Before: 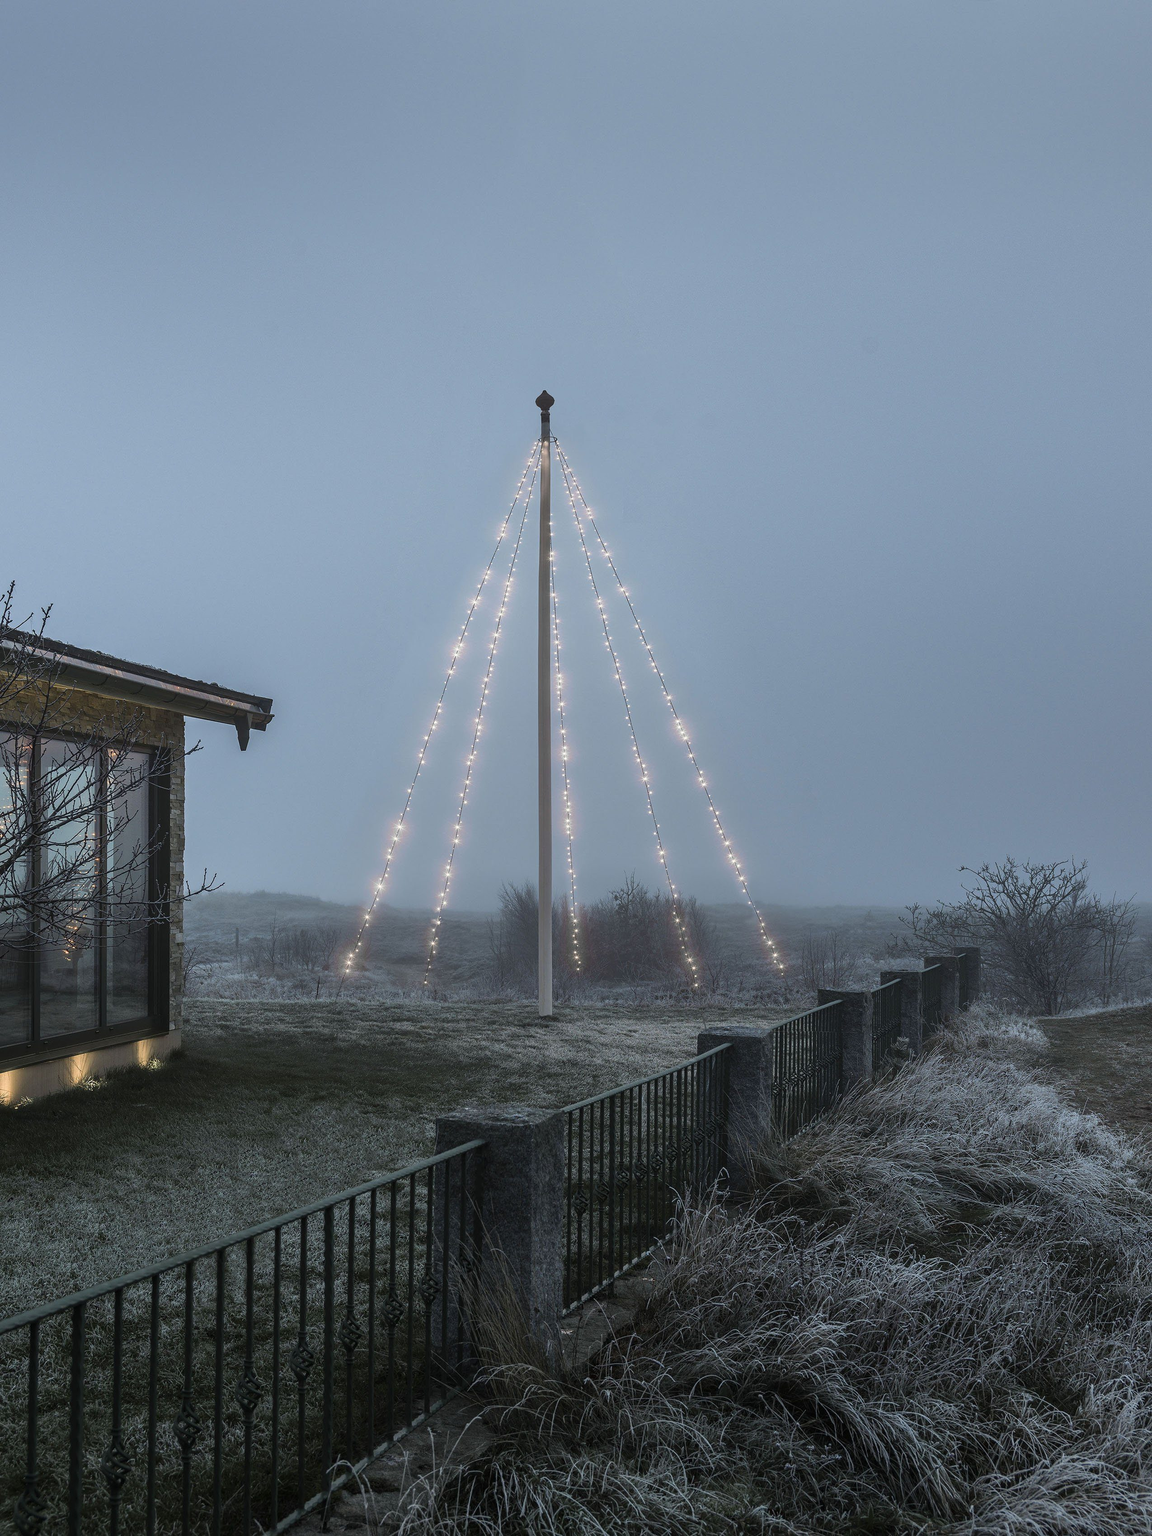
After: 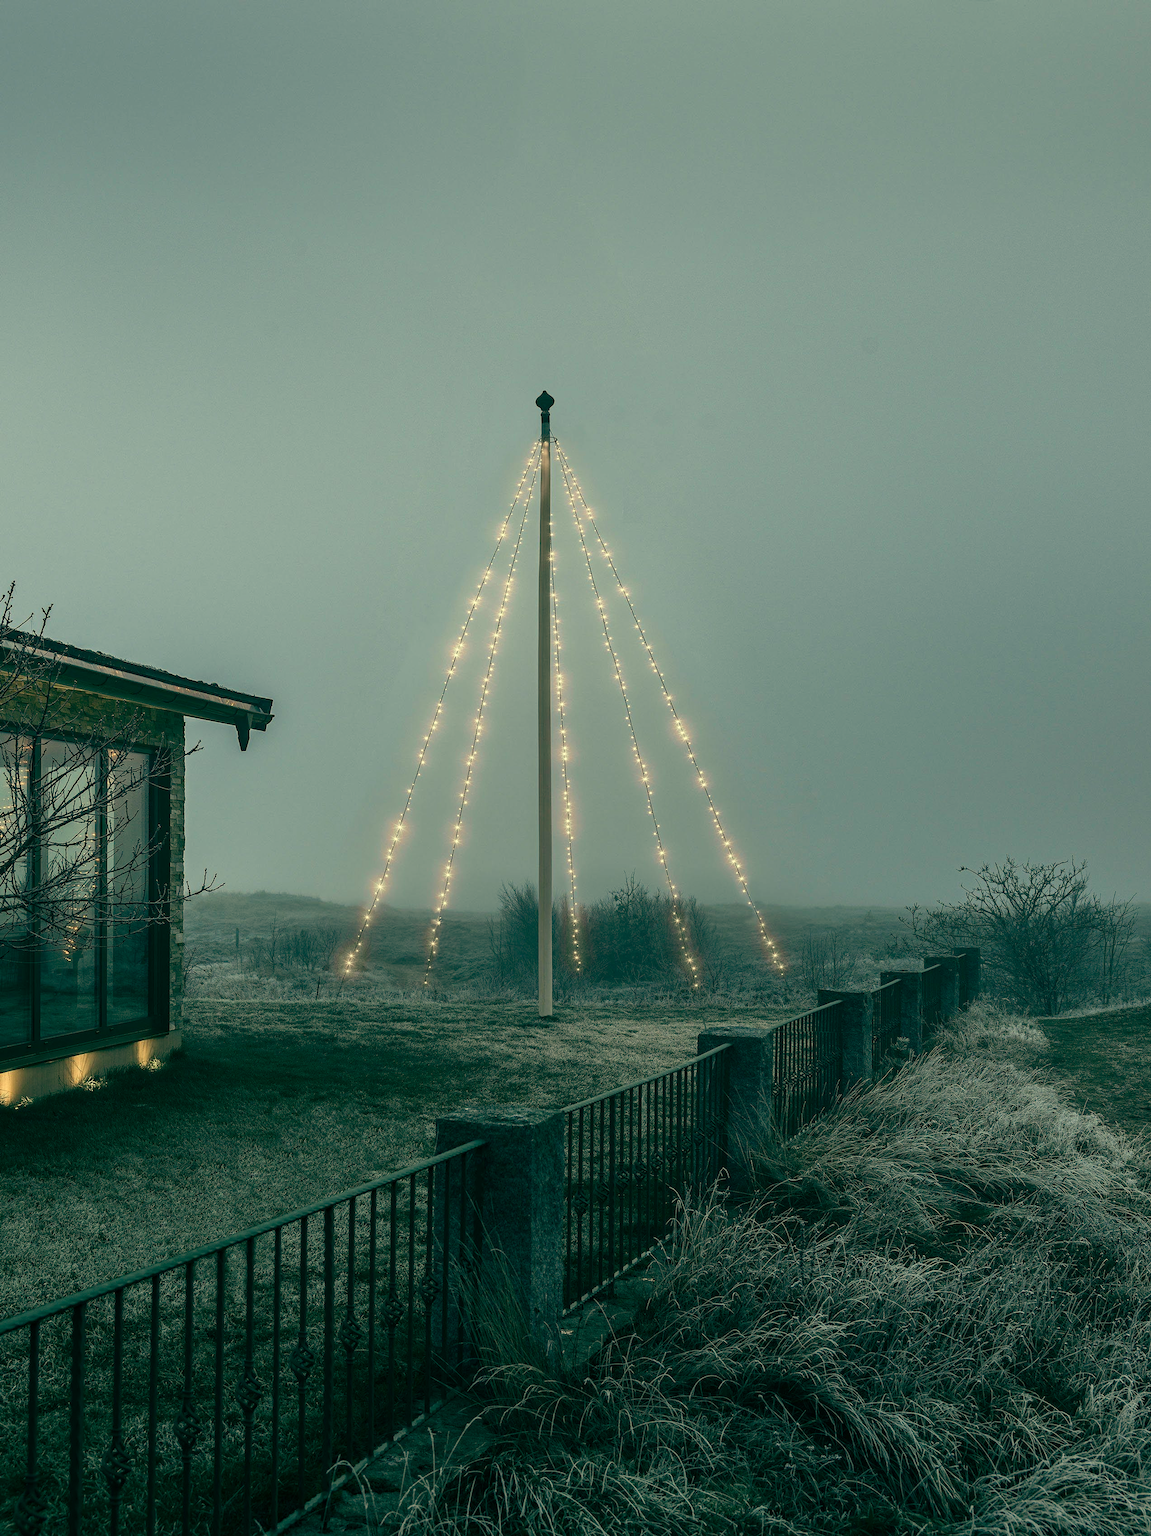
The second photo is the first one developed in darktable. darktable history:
haze removal: compatibility mode true, adaptive false
color balance: mode lift, gamma, gain (sRGB), lift [1, 0.69, 1, 1], gamma [1, 1.482, 1, 1], gain [1, 1, 1, 0.802]
